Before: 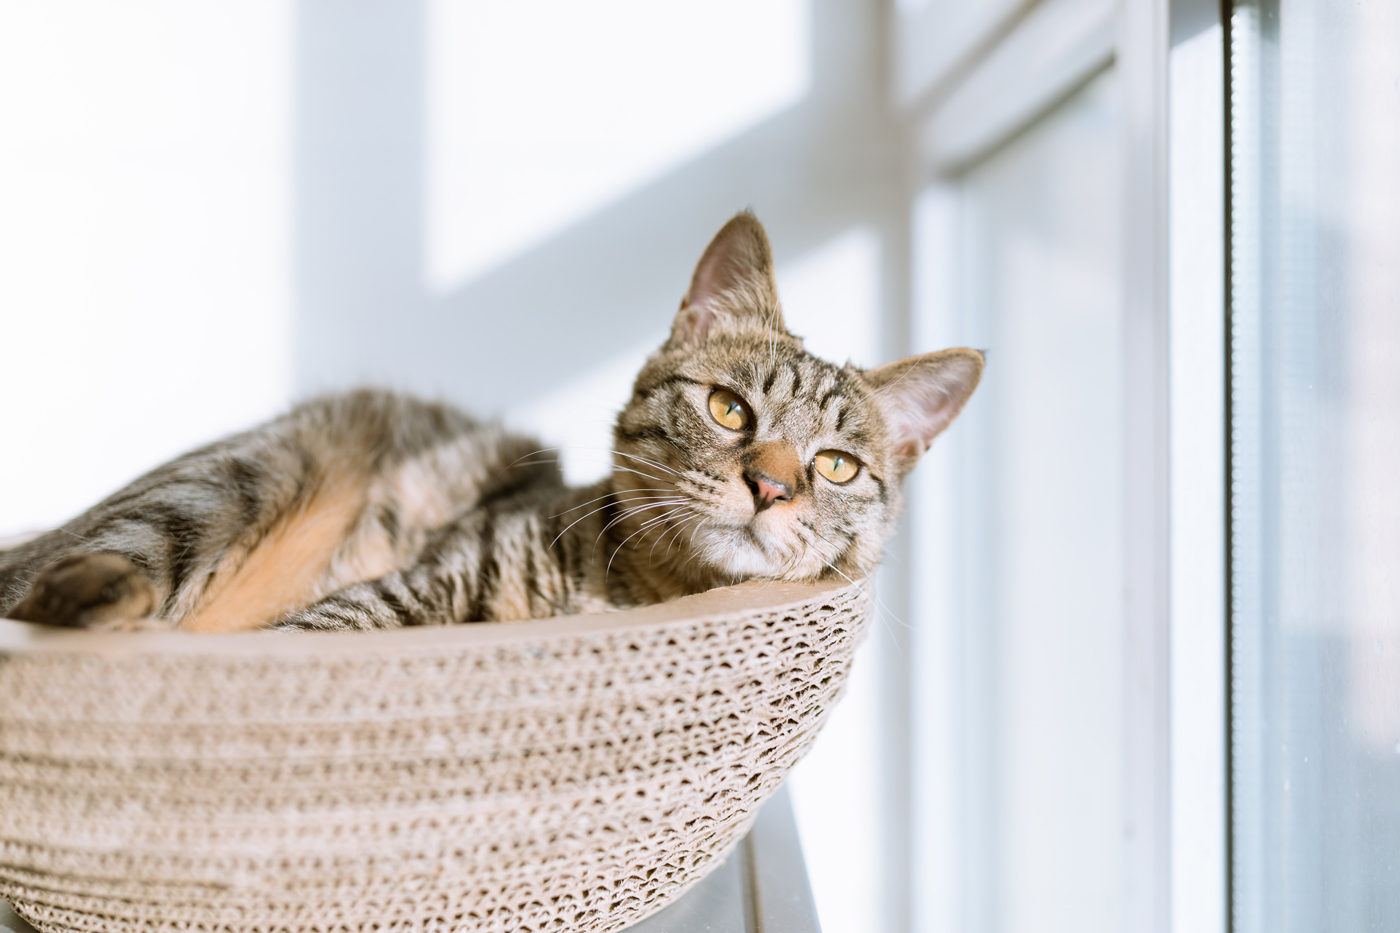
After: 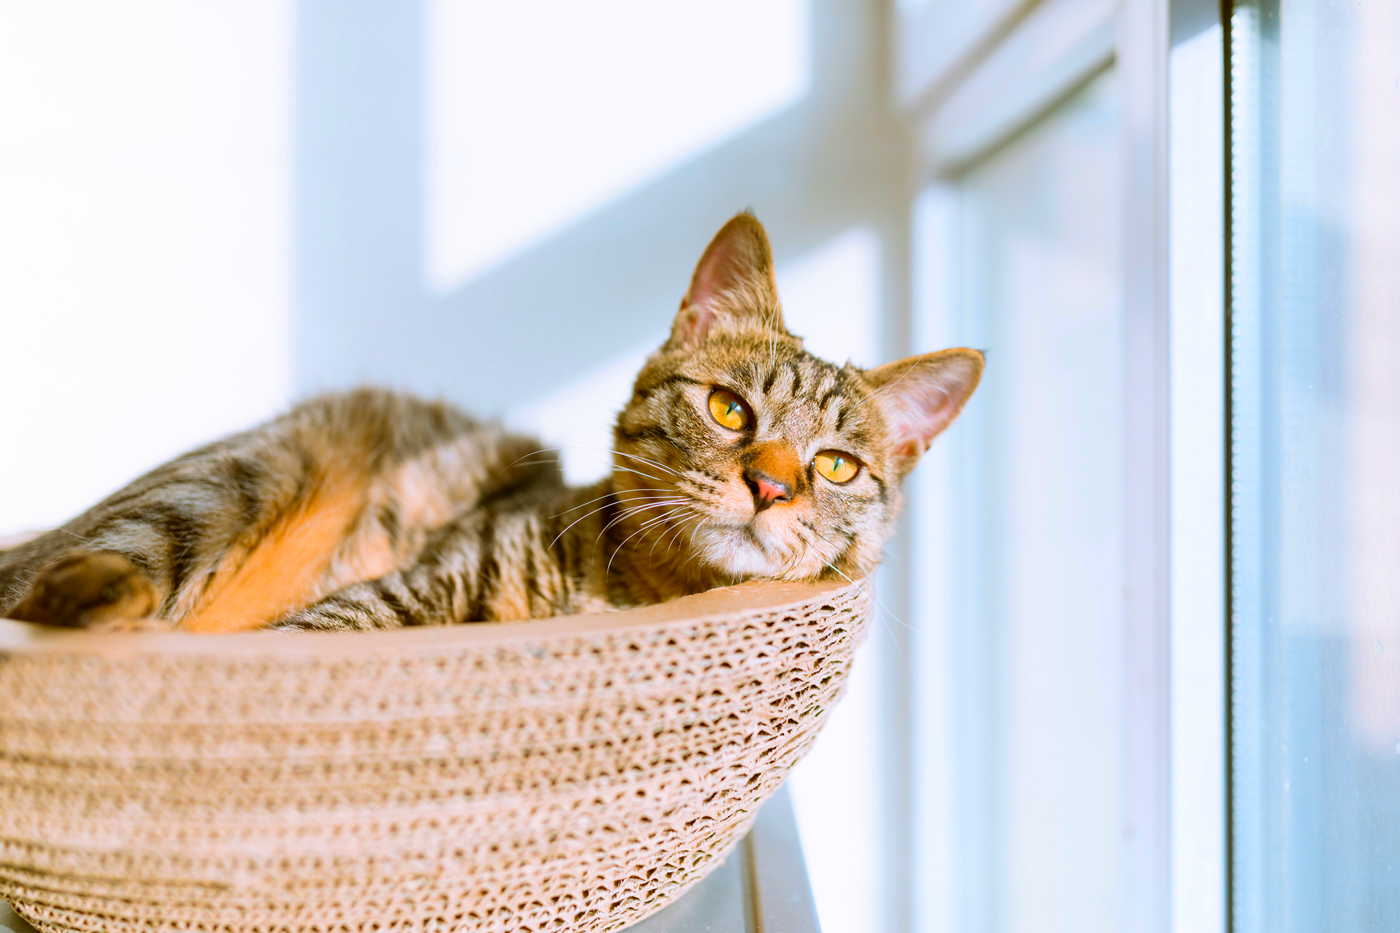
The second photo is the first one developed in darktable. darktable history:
color correction: saturation 2.15
white balance: emerald 1
